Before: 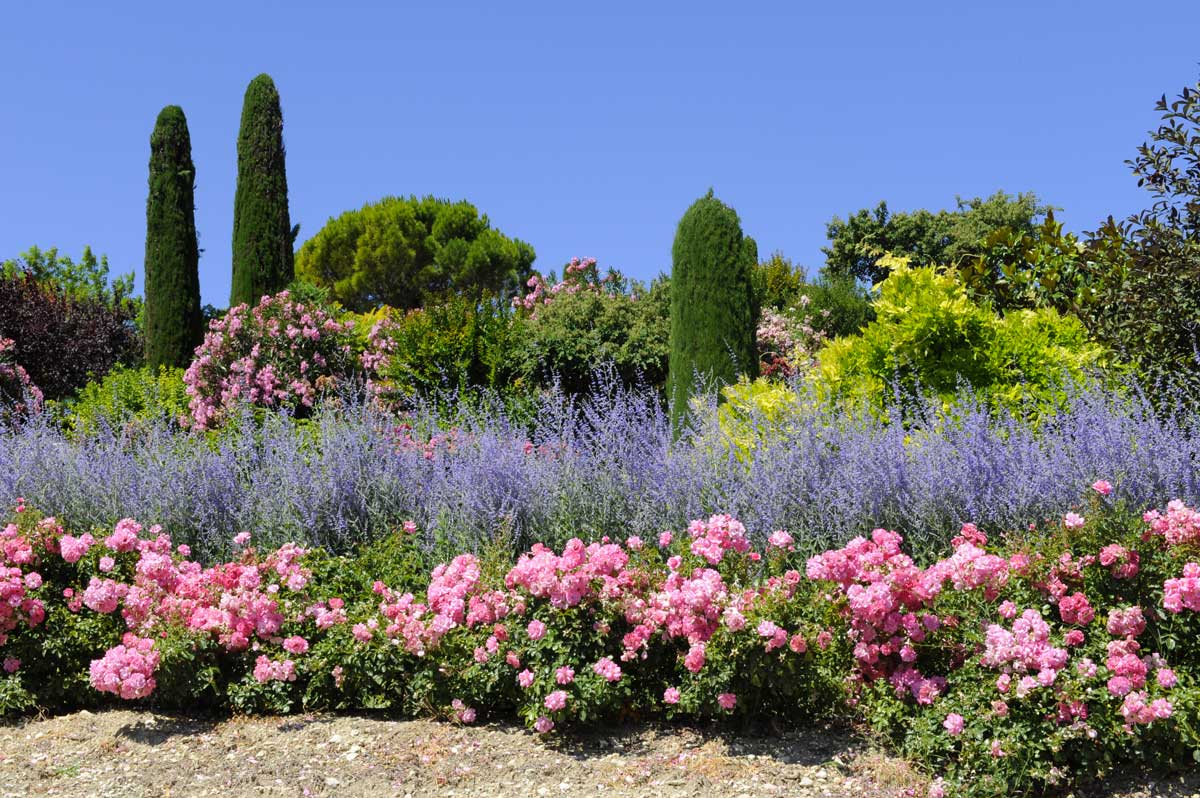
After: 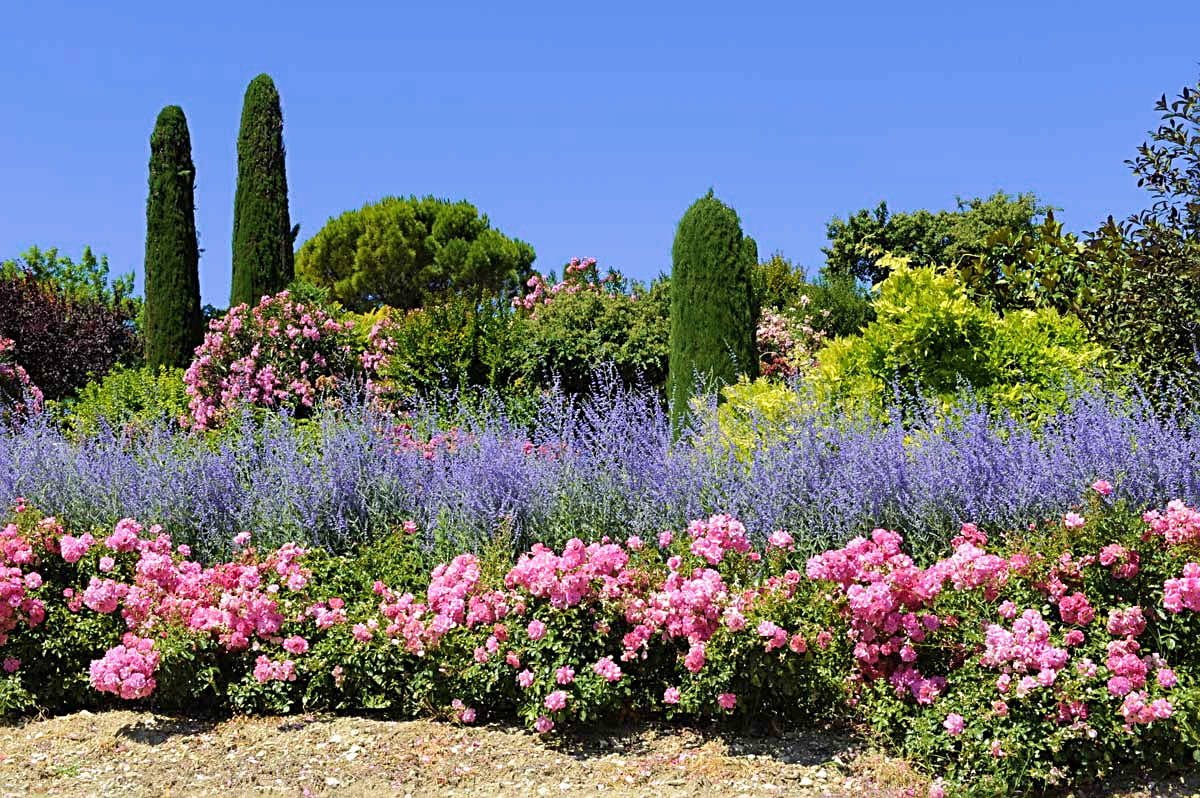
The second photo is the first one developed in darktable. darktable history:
velvia: strength 50.3%
sharpen: radius 3.085
base curve: curves: ch0 [(0, 0) (0.283, 0.295) (1, 1)], preserve colors none
